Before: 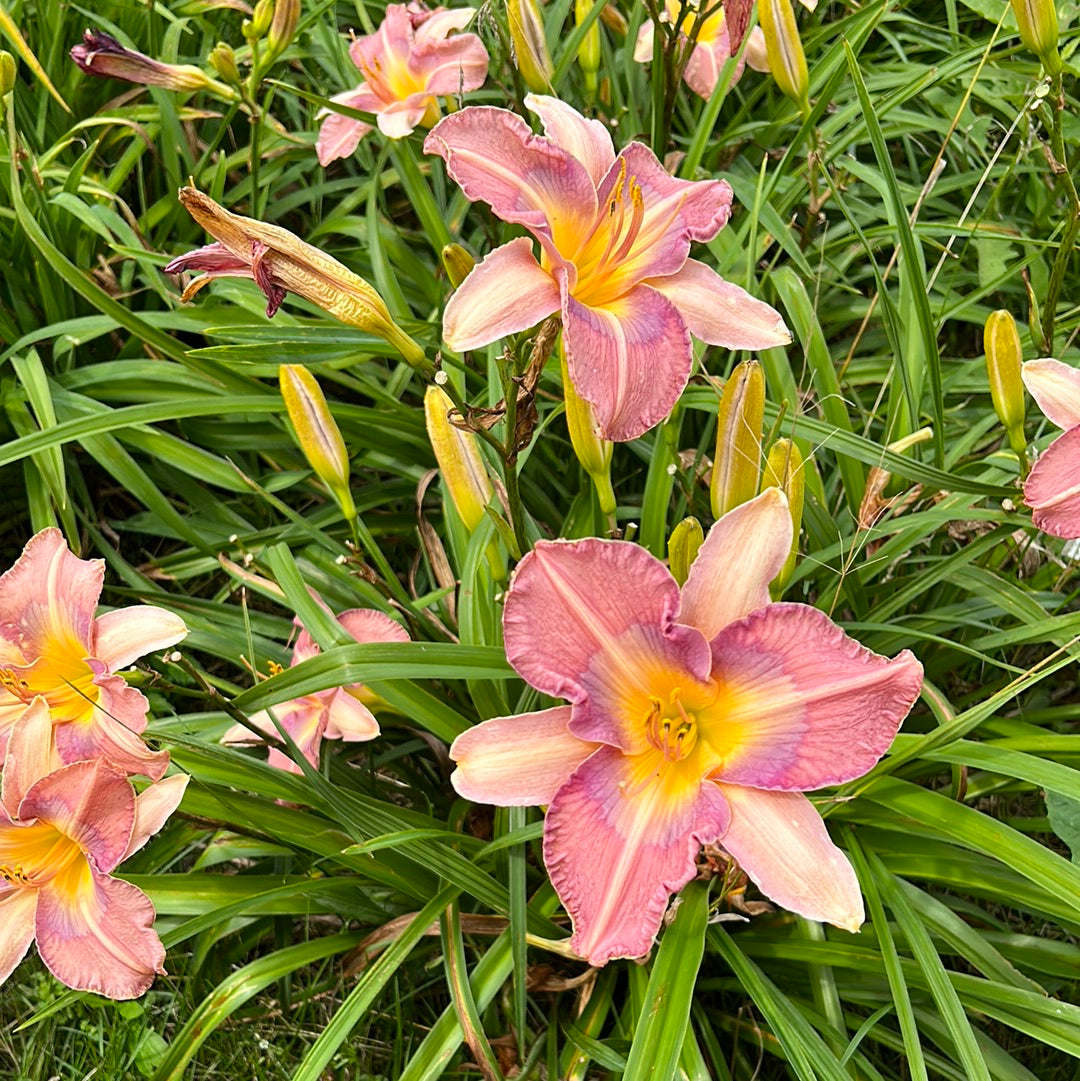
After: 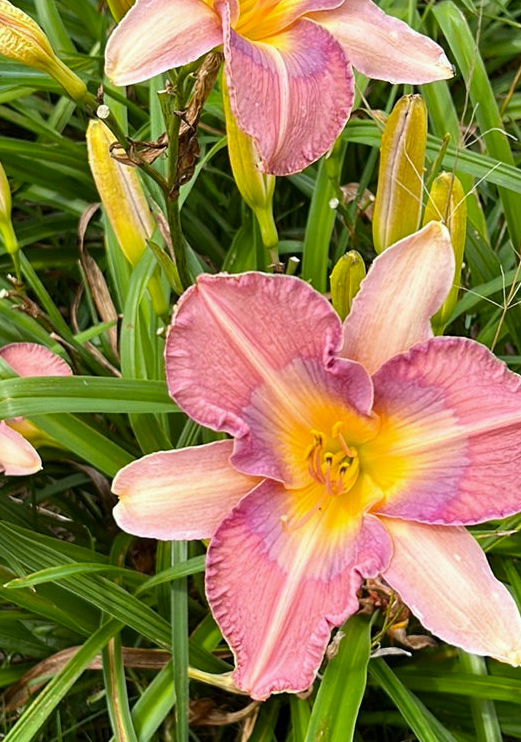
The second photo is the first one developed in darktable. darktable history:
crop: left 31.379%, top 24.658%, right 20.326%, bottom 6.628%
white balance: red 0.98, blue 1.034
